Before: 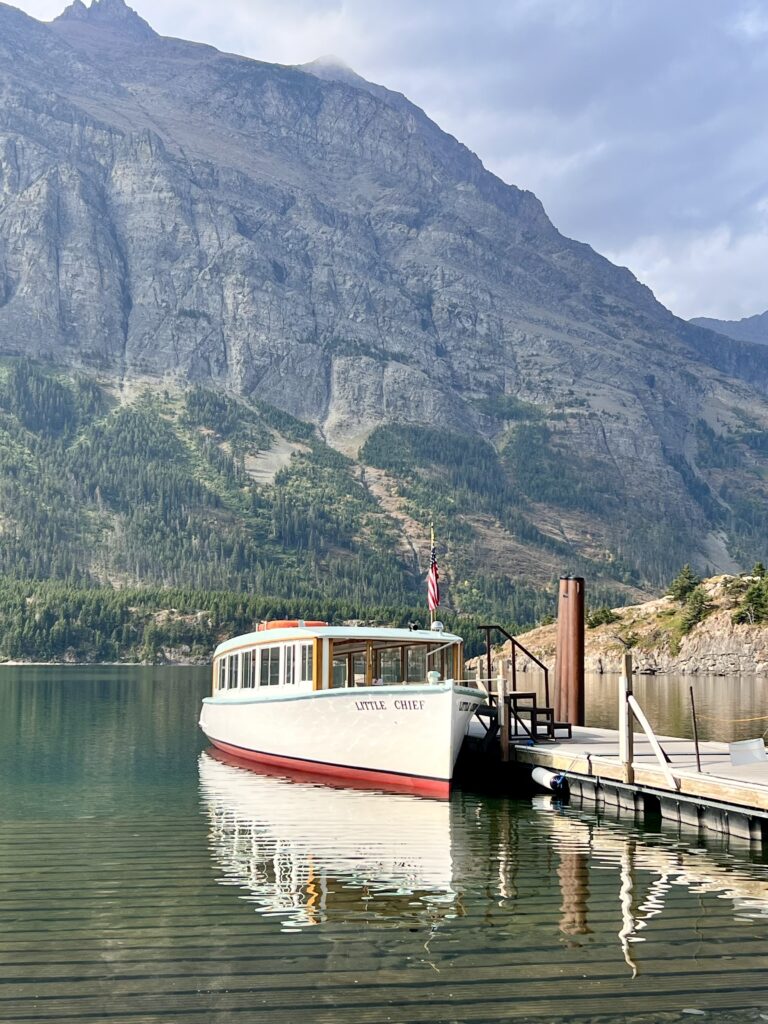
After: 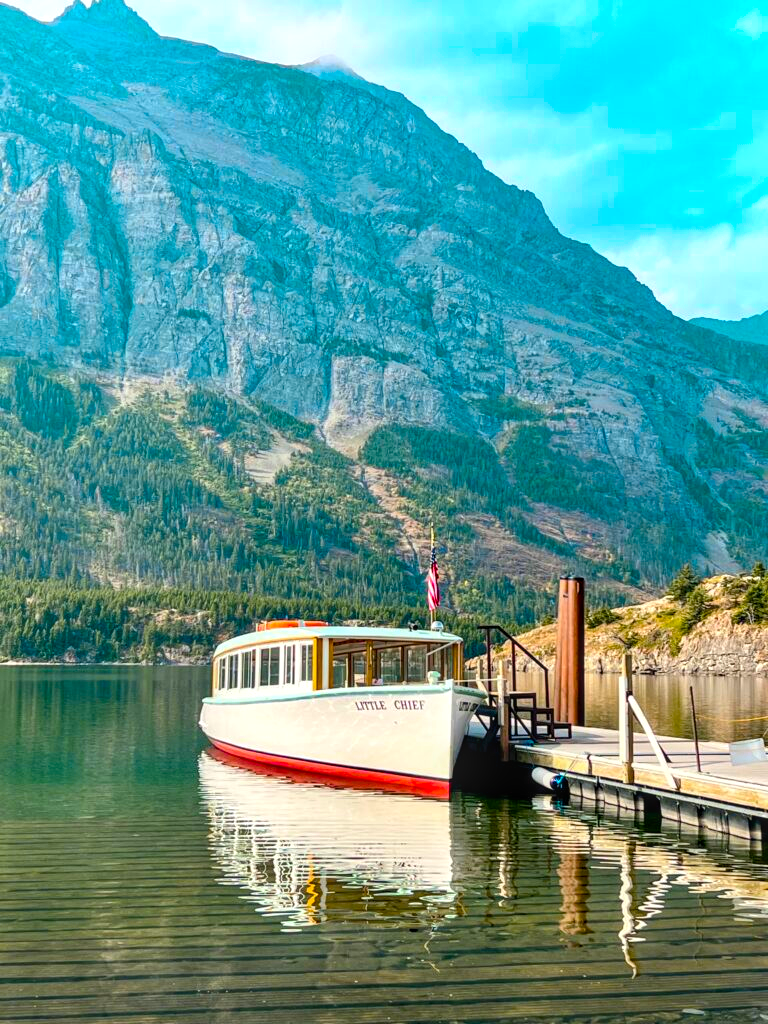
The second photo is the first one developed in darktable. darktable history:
local contrast: detail 130%
color balance rgb: linear chroma grading › global chroma 15%, perceptual saturation grading › global saturation 30%
color zones: curves: ch0 [(0.254, 0.492) (0.724, 0.62)]; ch1 [(0.25, 0.528) (0.719, 0.796)]; ch2 [(0, 0.472) (0.25, 0.5) (0.73, 0.184)]
